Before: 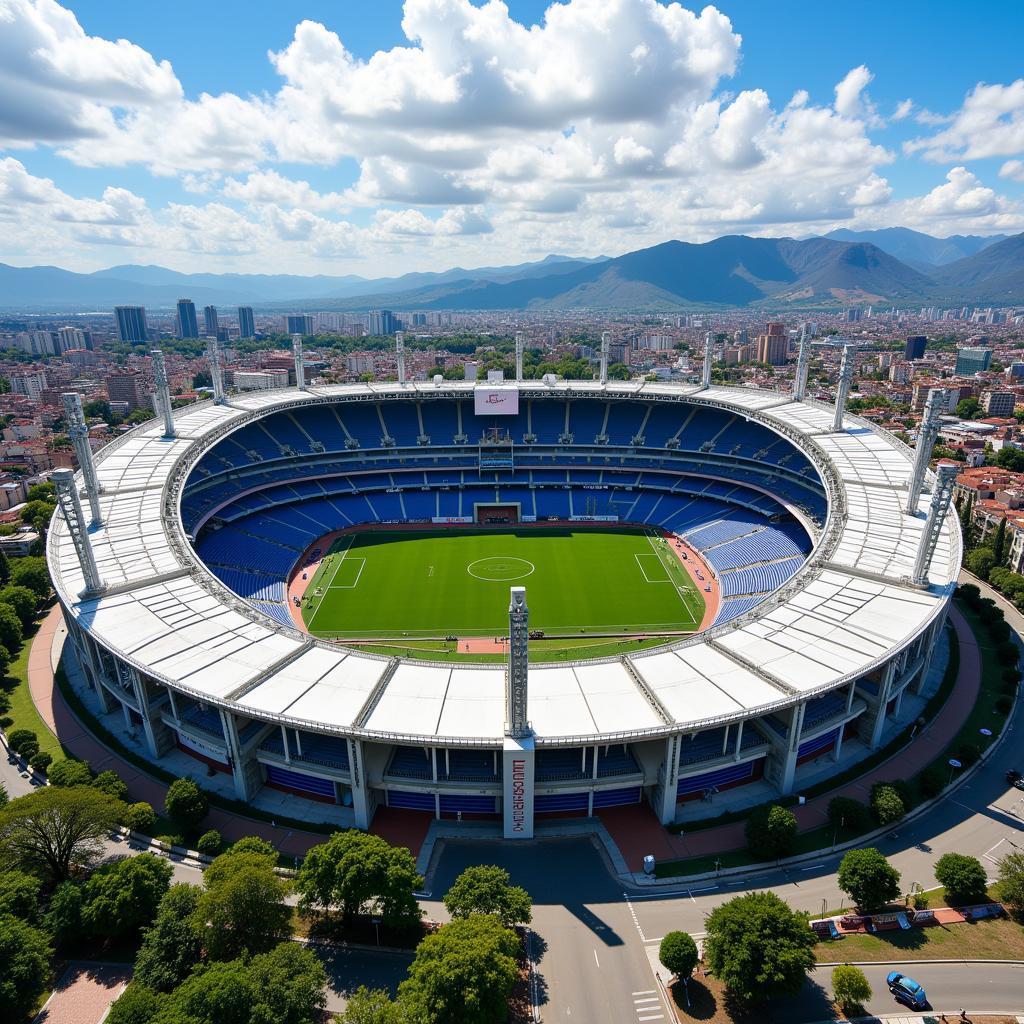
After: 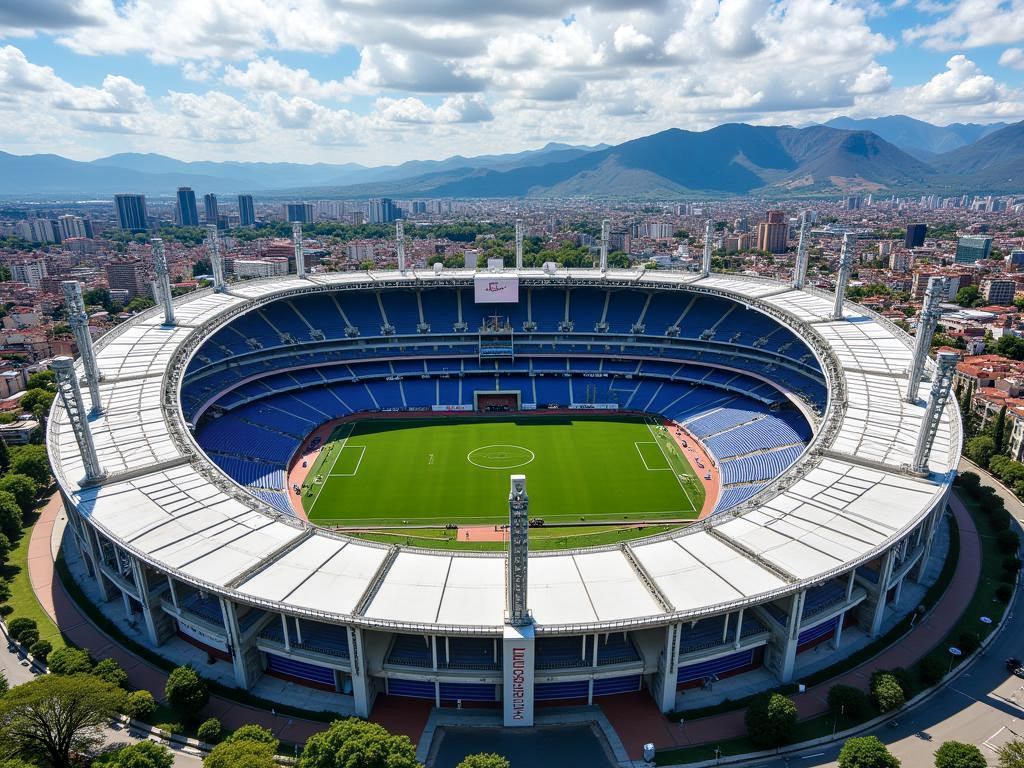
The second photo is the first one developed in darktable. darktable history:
crop: top 11.011%, bottom 13.957%
local contrast: on, module defaults
